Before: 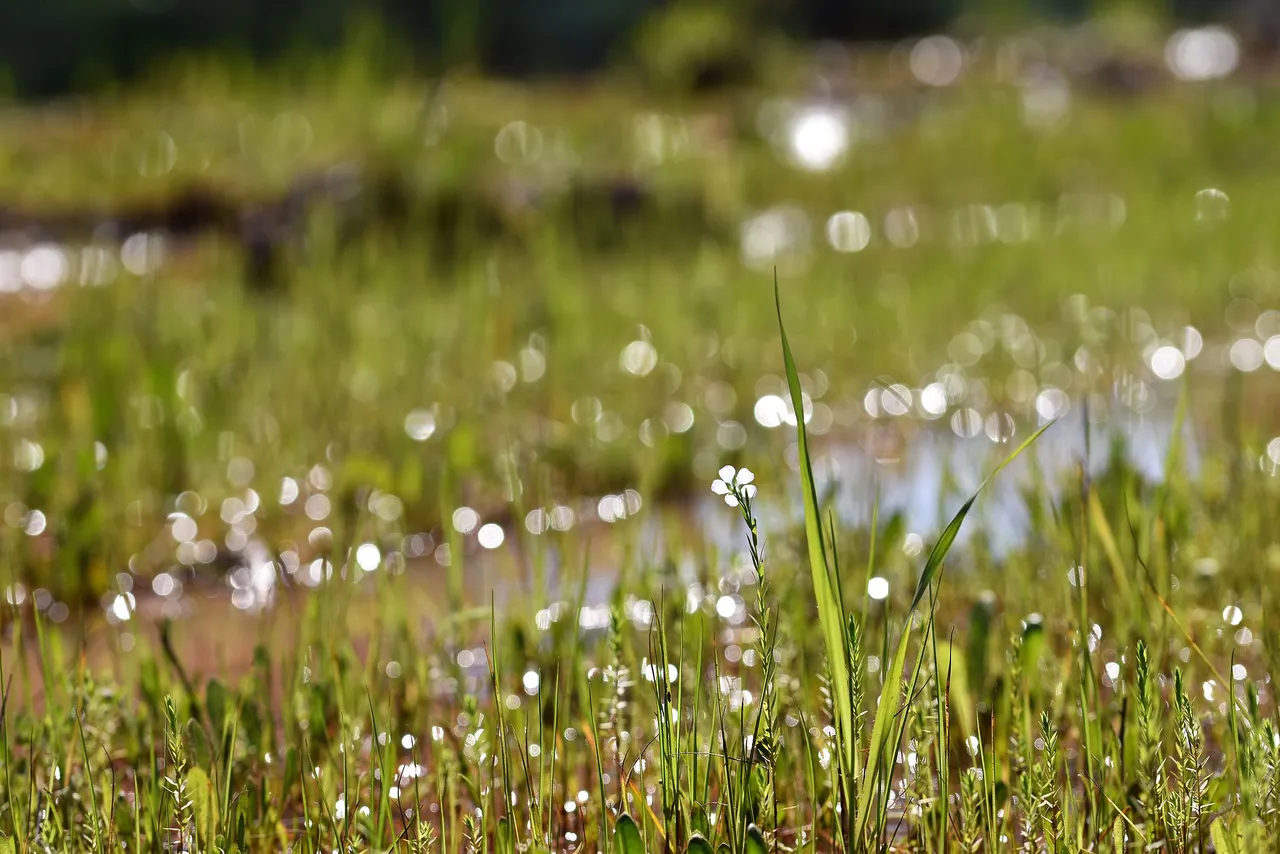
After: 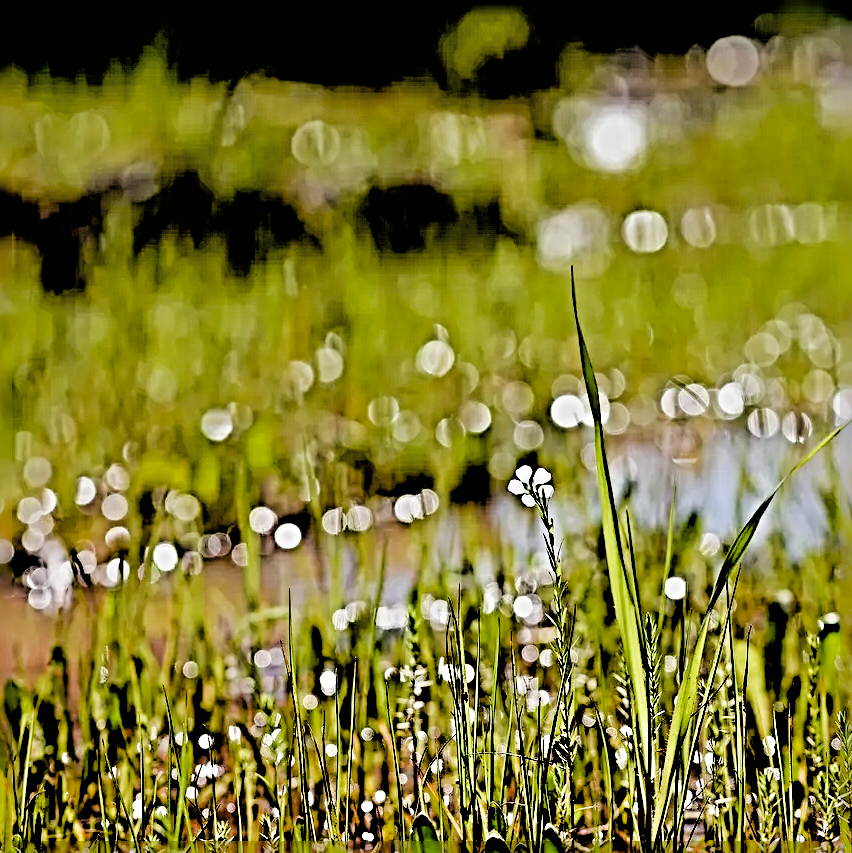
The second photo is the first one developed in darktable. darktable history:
shadows and highlights: highlights color adjustment 55.5%
crop and rotate: left 15.928%, right 17.497%
tone equalizer: -8 EV -0.771 EV, -7 EV -0.672 EV, -6 EV -0.63 EV, -5 EV -0.41 EV, -3 EV 0.382 EV, -2 EV 0.6 EV, -1 EV 0.69 EV, +0 EV 0.743 EV
filmic rgb: black relative exposure -2.85 EV, white relative exposure 4.56 EV, hardness 1.7, contrast 1.238, iterations of high-quality reconstruction 0
exposure: black level correction 0.029, exposure -0.081 EV, compensate exposure bias true, compensate highlight preservation false
sharpen: radius 6.288, amount 1.789, threshold 0.245
